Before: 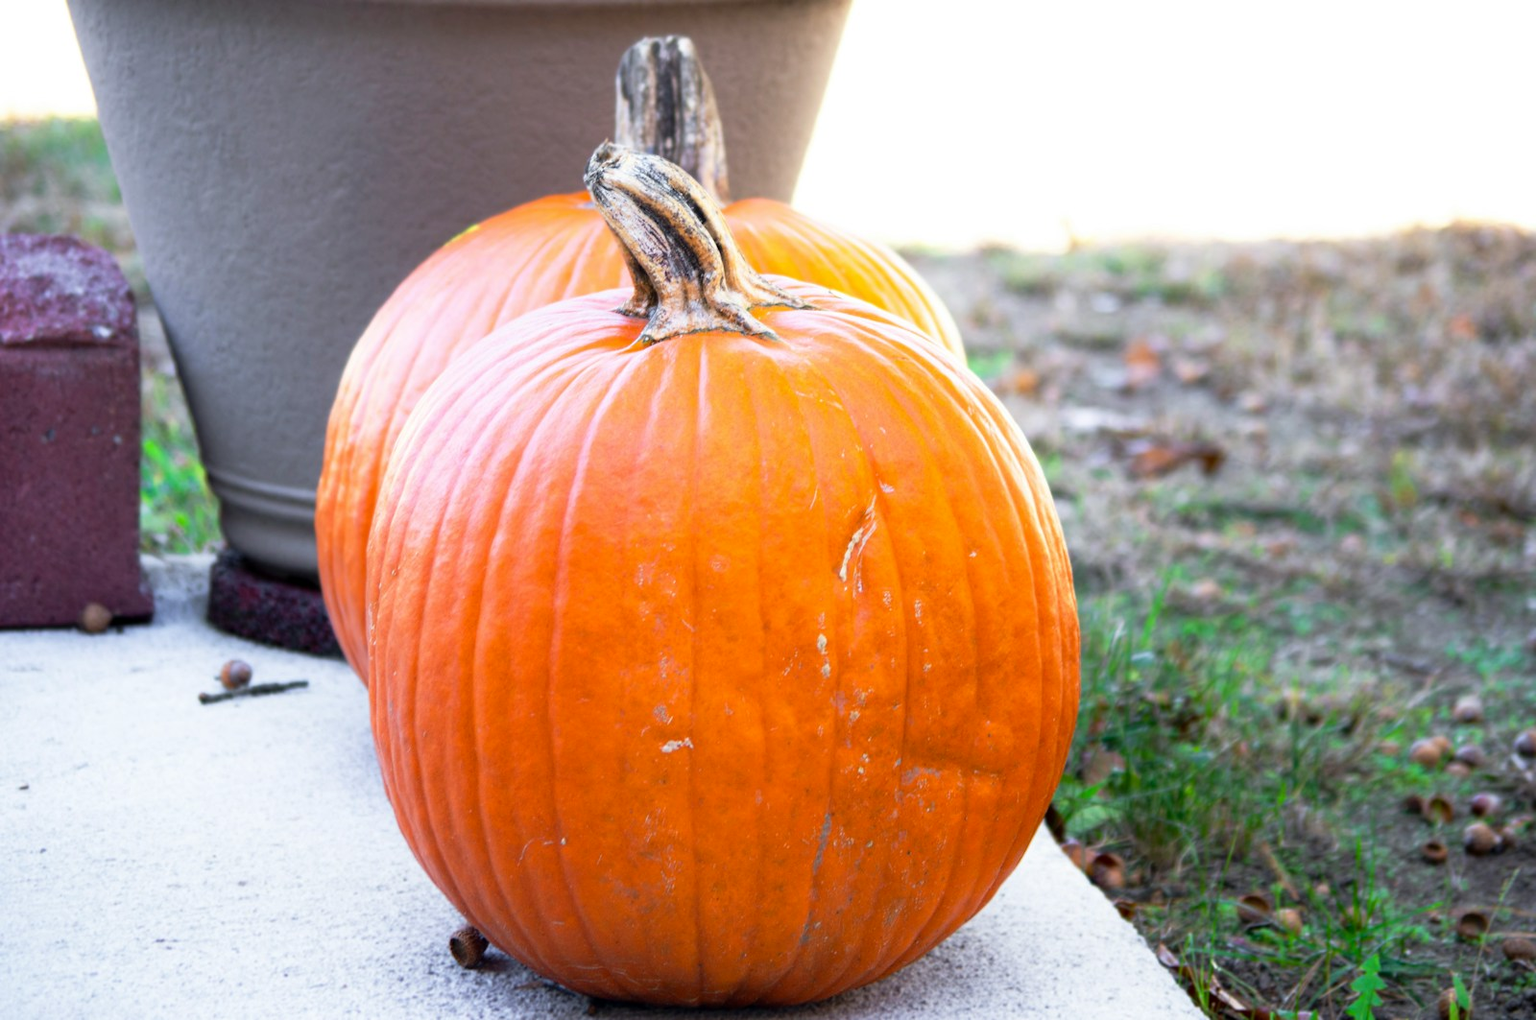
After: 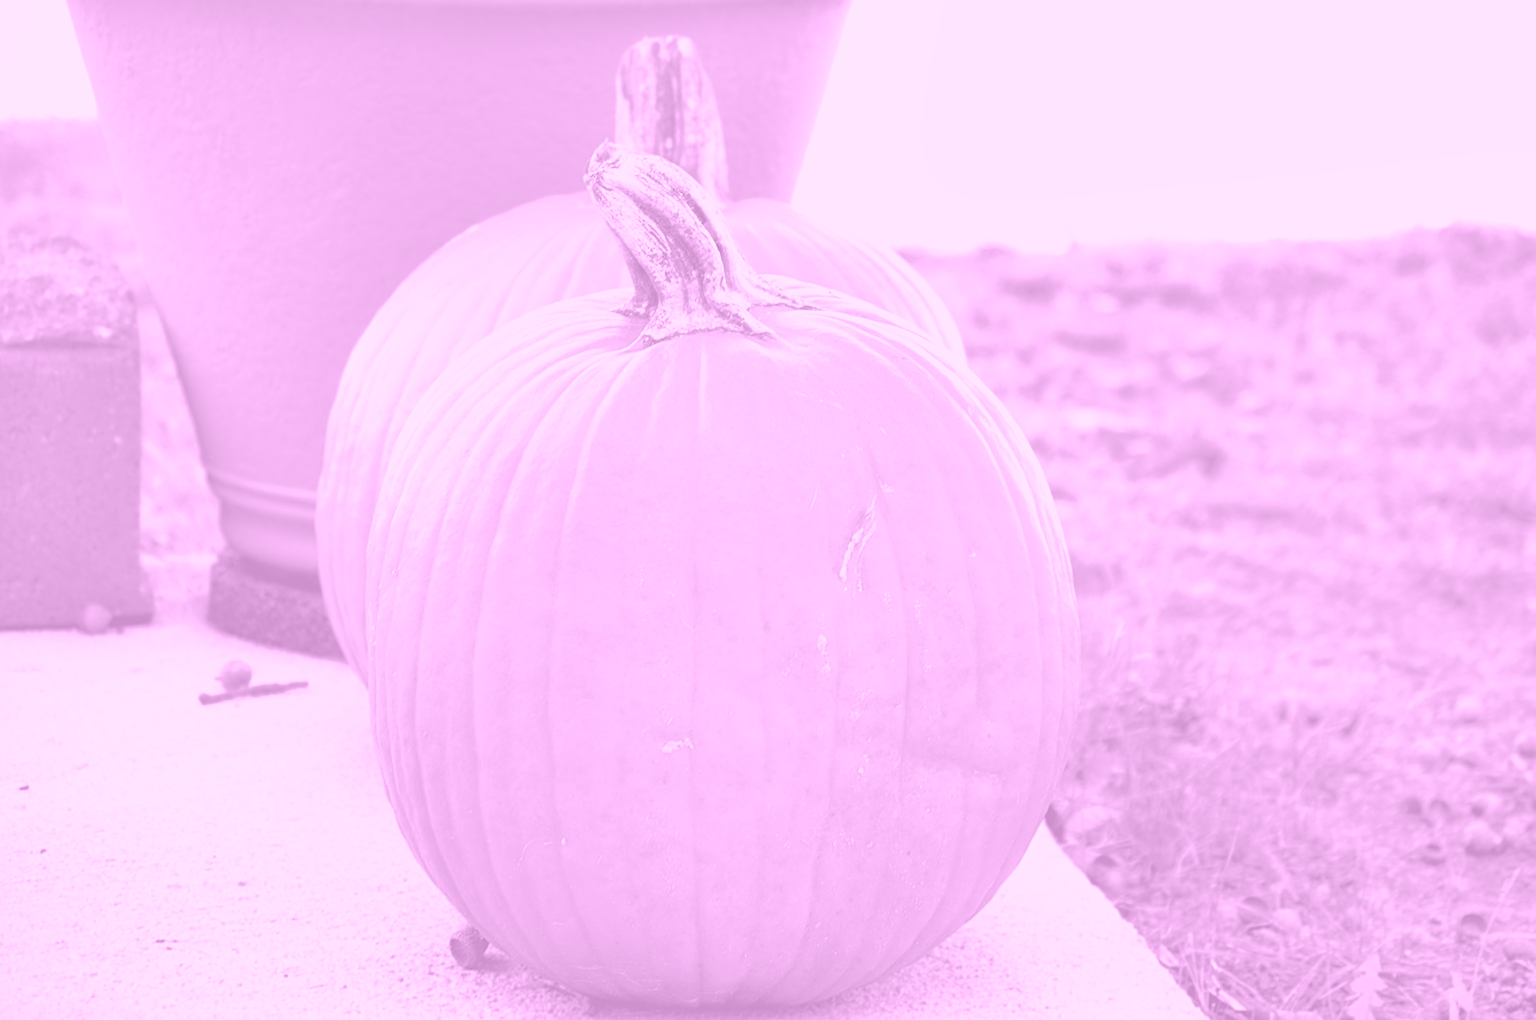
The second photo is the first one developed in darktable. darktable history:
shadows and highlights: shadows 75, highlights -60.85, soften with gaussian
colorize: hue 331.2°, saturation 69%, source mix 30.28%, lightness 69.02%, version 1
sharpen: on, module defaults
exposure: exposure 0.128 EV, compensate highlight preservation false
